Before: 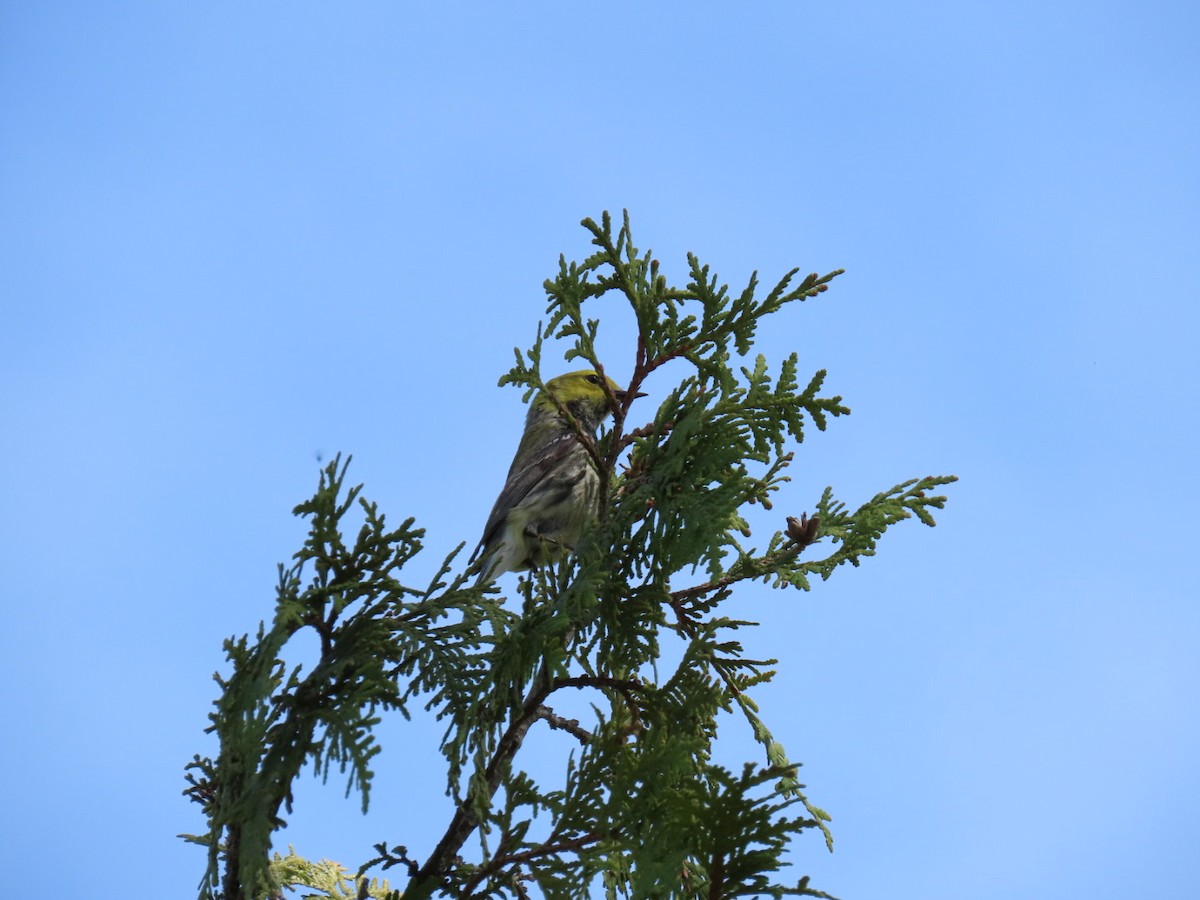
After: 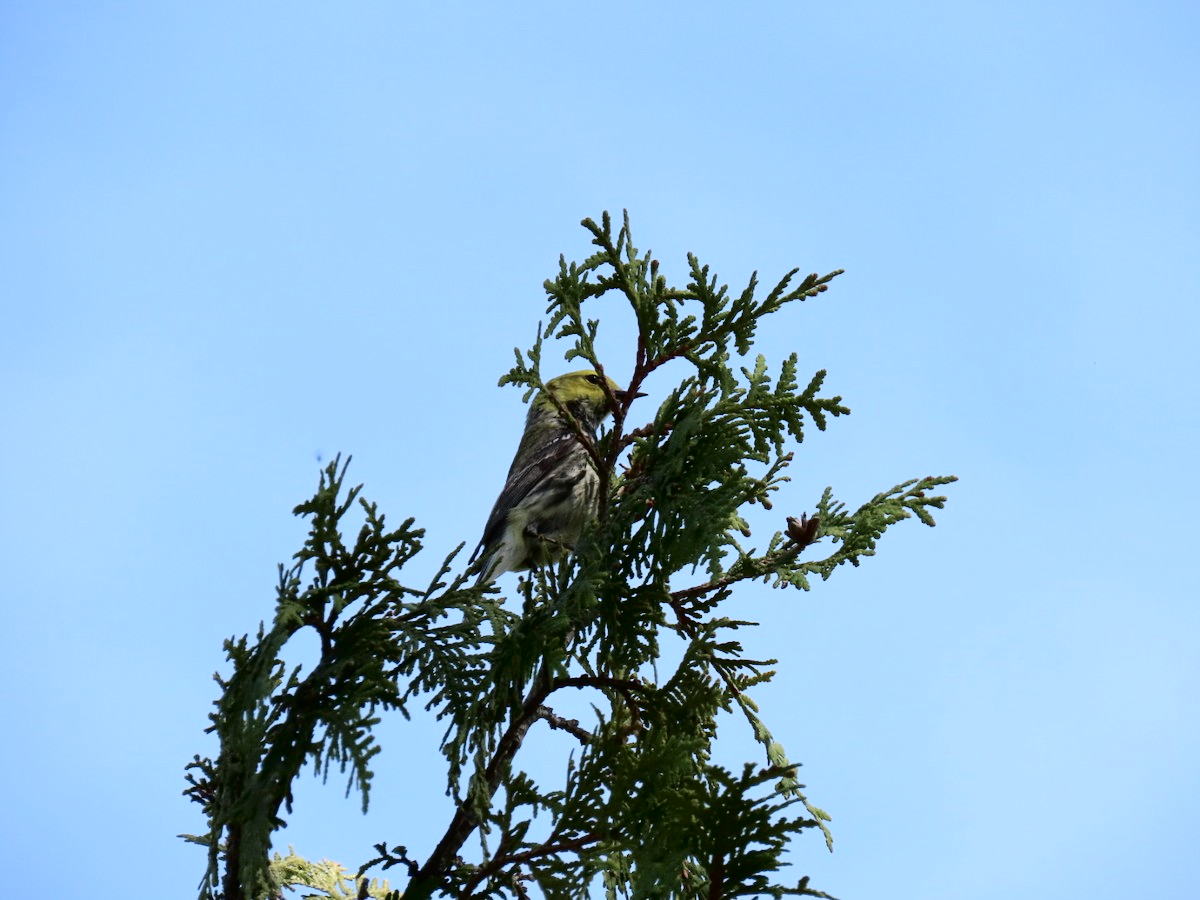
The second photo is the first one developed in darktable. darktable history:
tone curve: curves: ch0 [(0, 0) (0.003, 0.003) (0.011, 0.005) (0.025, 0.008) (0.044, 0.012) (0.069, 0.02) (0.1, 0.031) (0.136, 0.047) (0.177, 0.088) (0.224, 0.141) (0.277, 0.222) (0.335, 0.32) (0.399, 0.422) (0.468, 0.523) (0.543, 0.623) (0.623, 0.716) (0.709, 0.796) (0.801, 0.878) (0.898, 0.957) (1, 1)], color space Lab, independent channels, preserve colors none
